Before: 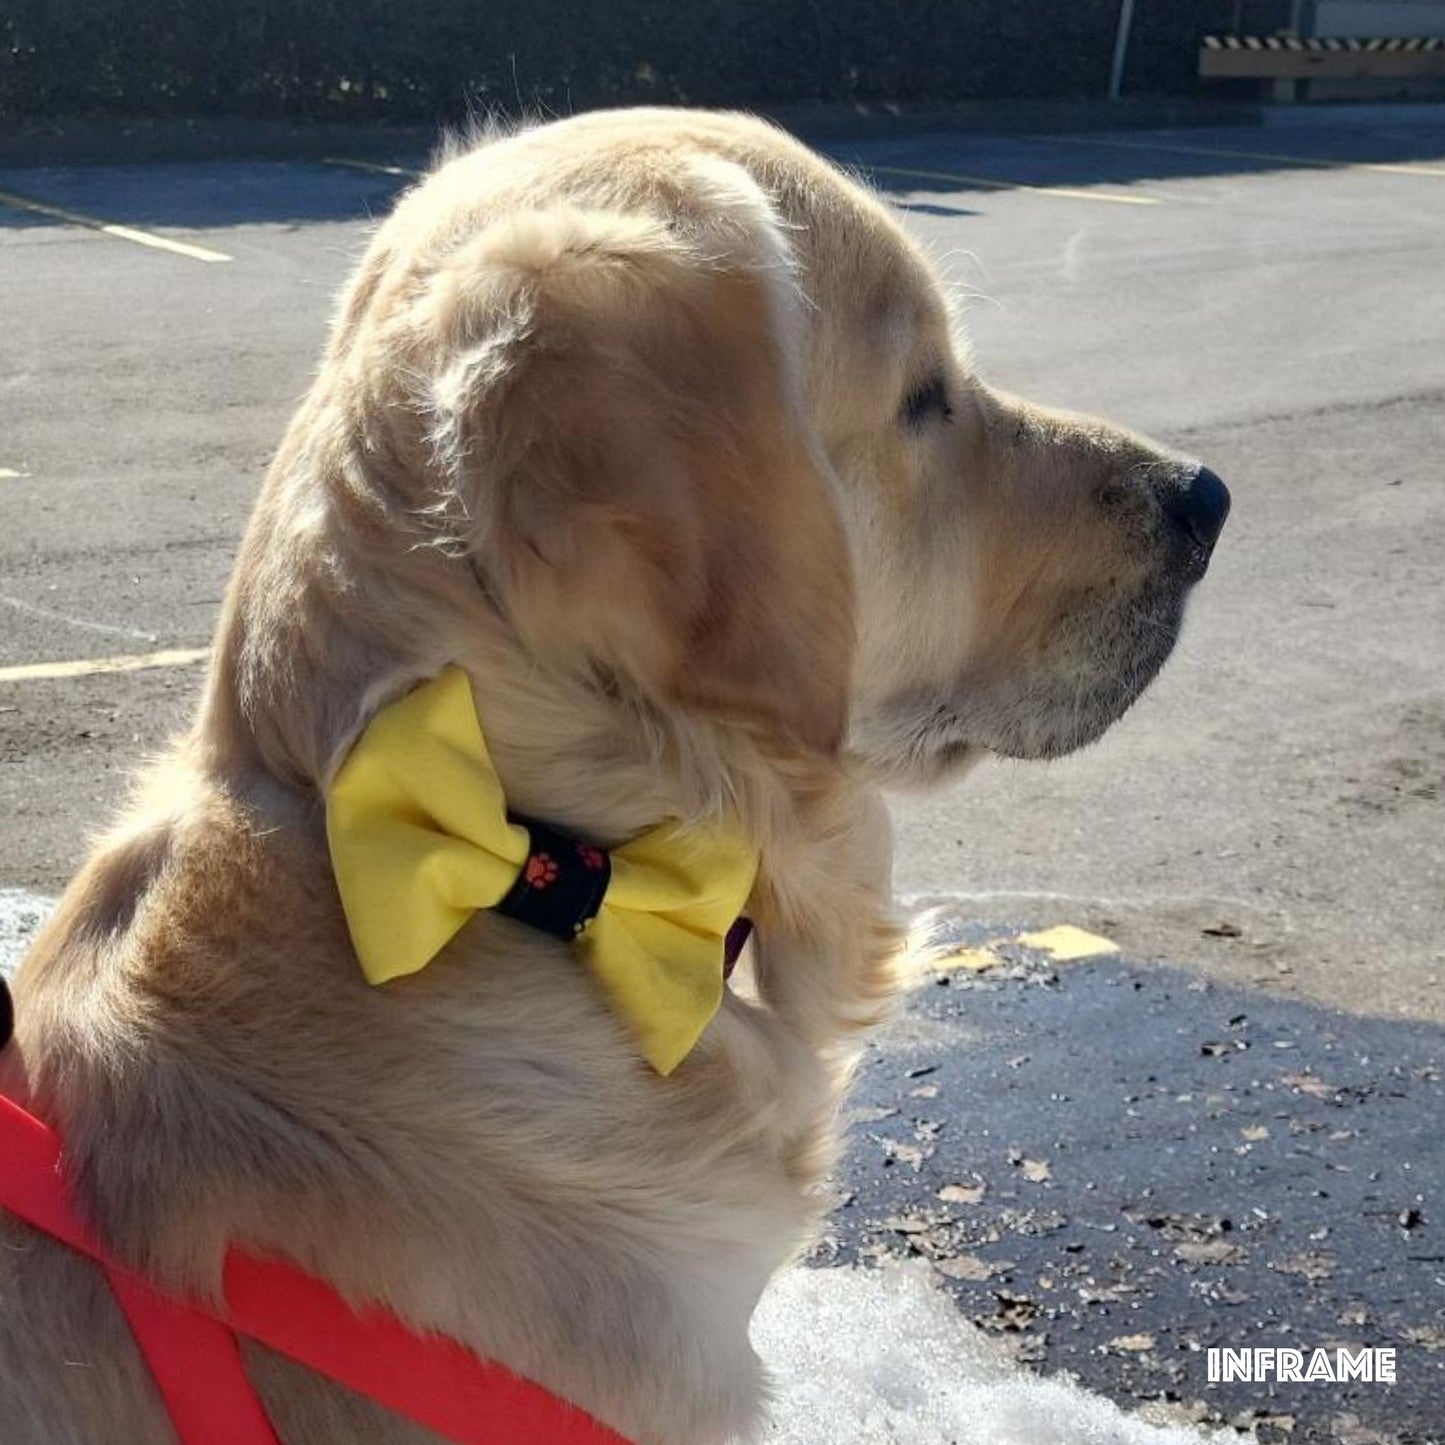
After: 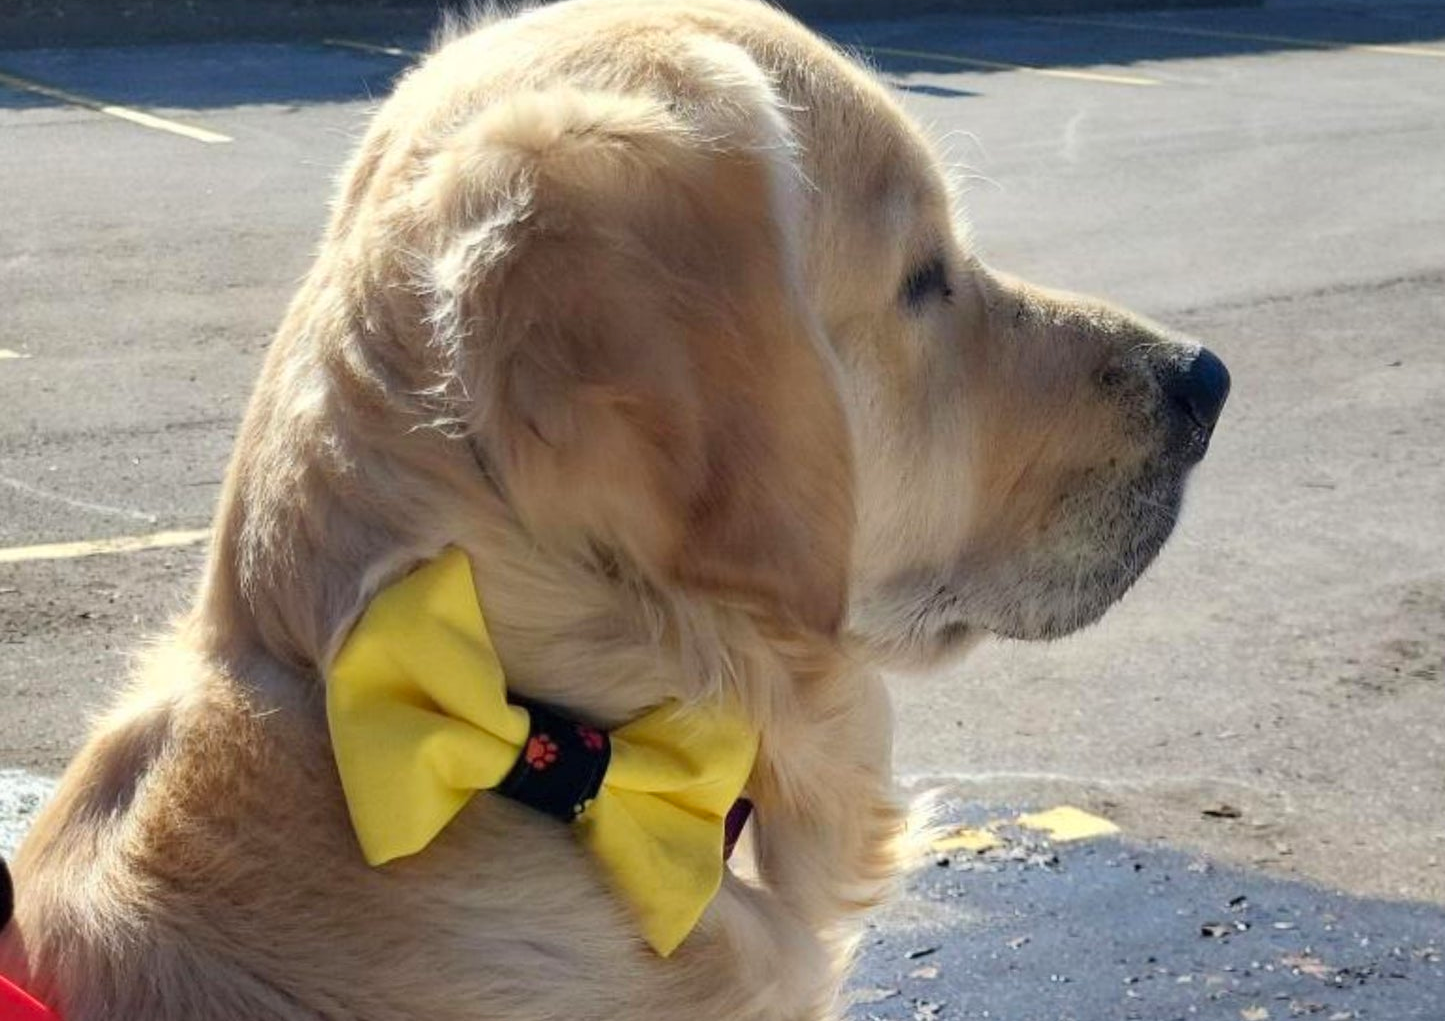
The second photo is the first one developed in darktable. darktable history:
crop and rotate: top 8.293%, bottom 20.996%
contrast brightness saturation: contrast 0.03, brightness 0.06, saturation 0.13
